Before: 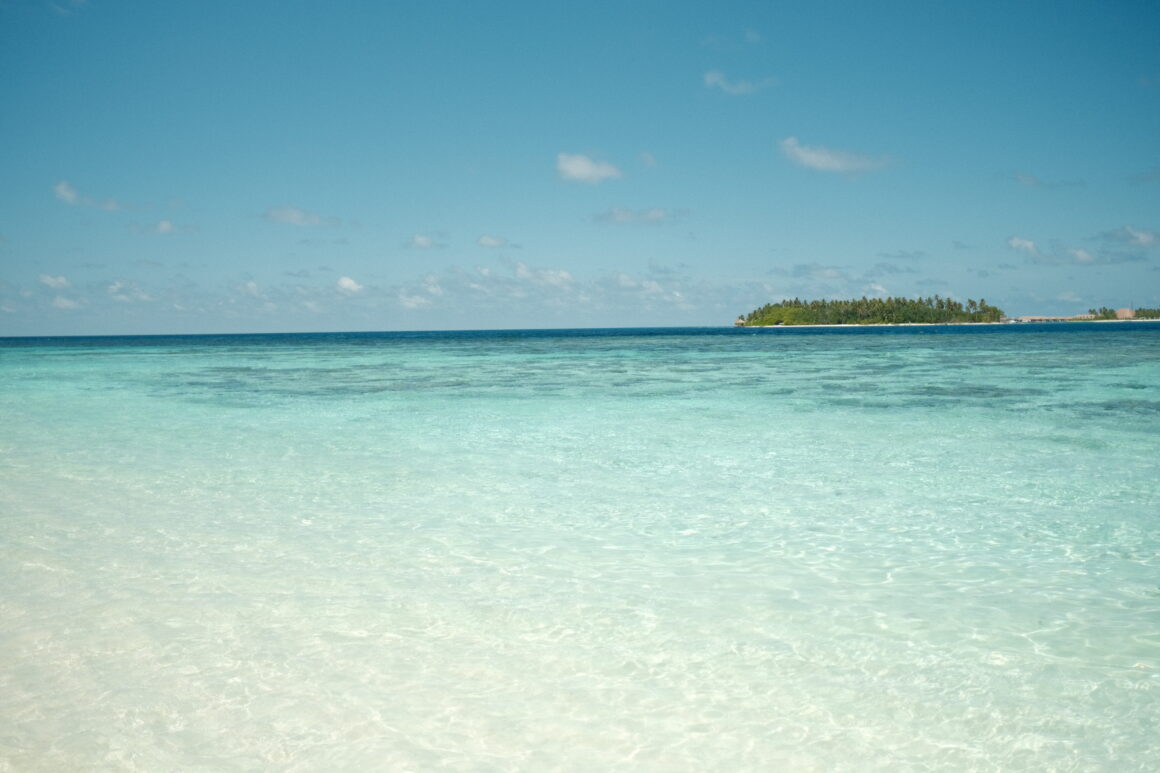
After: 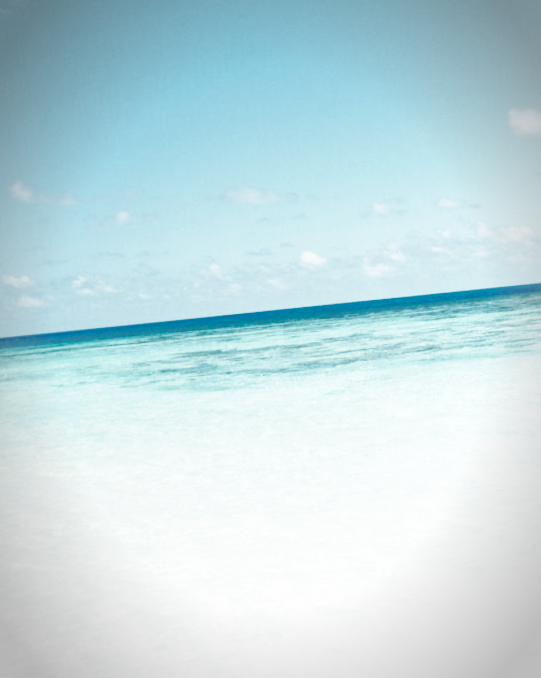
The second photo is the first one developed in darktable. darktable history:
white balance: red 0.983, blue 1.036
crop and rotate: left 0%, top 0%, right 50.845%
rotate and perspective: rotation -5°, crop left 0.05, crop right 0.952, crop top 0.11, crop bottom 0.89
exposure: exposure 0.081 EV, compensate highlight preservation false
base curve: curves: ch0 [(0, 0) (0.007, 0.004) (0.027, 0.03) (0.046, 0.07) (0.207, 0.54) (0.442, 0.872) (0.673, 0.972) (1, 1)], preserve colors none
color correction: saturation 0.8
shadows and highlights: on, module defaults
vignetting: automatic ratio true
